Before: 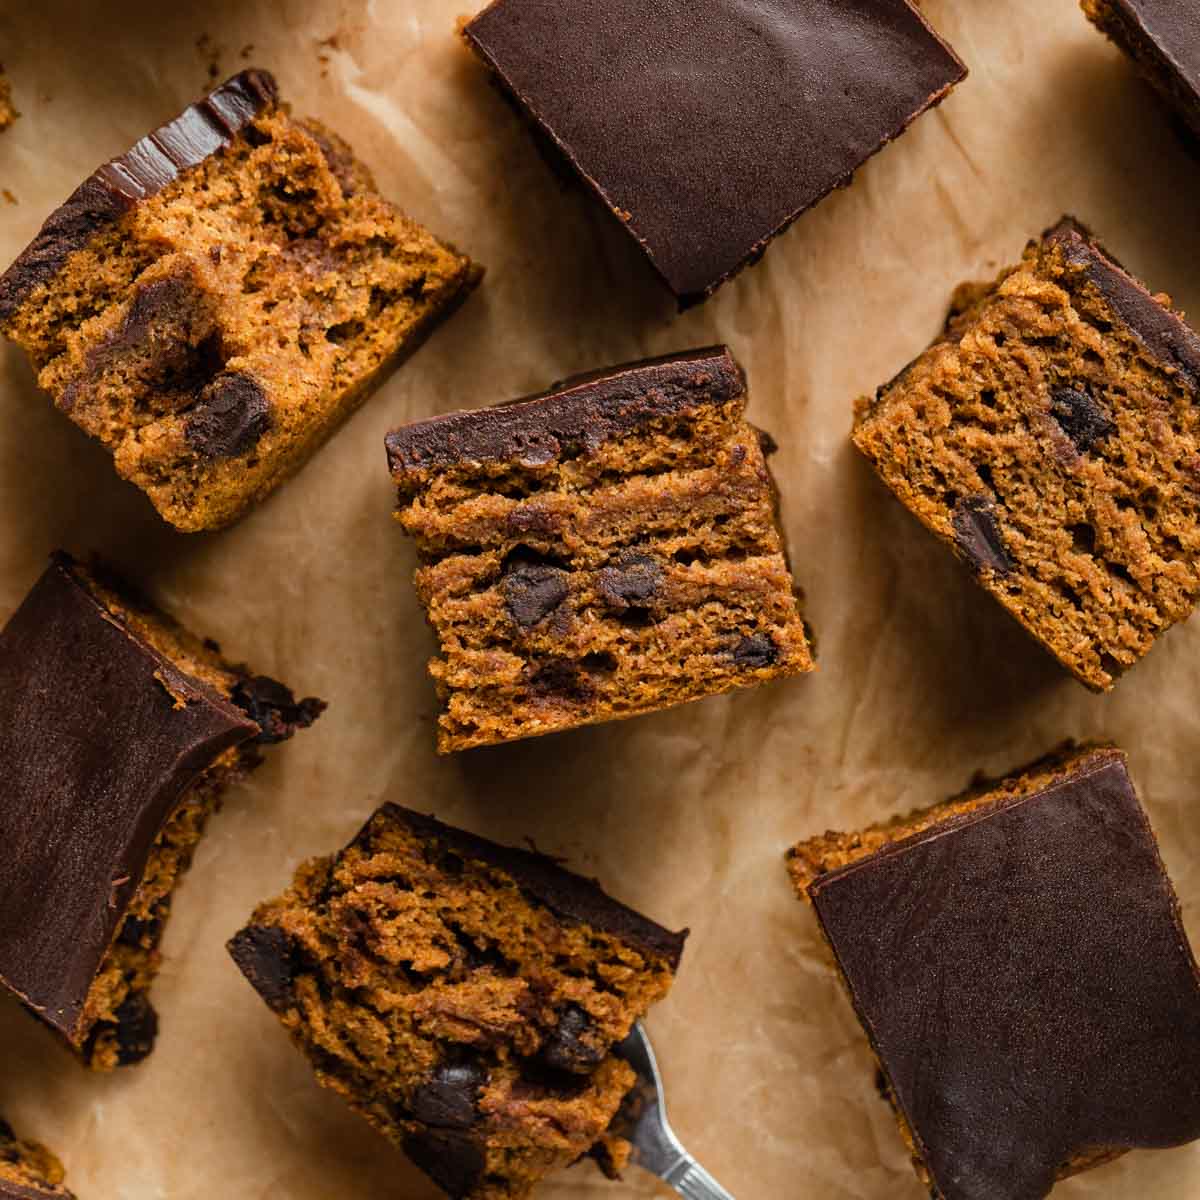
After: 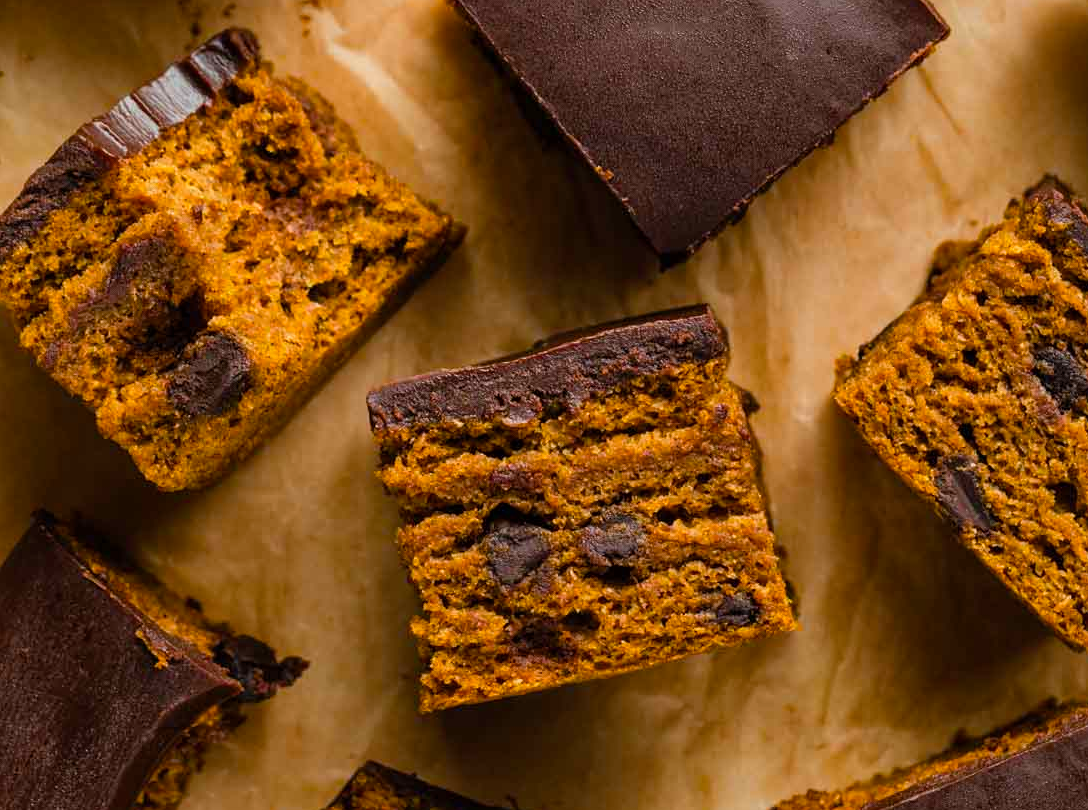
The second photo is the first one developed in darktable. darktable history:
color balance rgb: perceptual saturation grading › global saturation 25%, global vibrance 10%
crop: left 1.509%, top 3.452%, right 7.696%, bottom 28.452%
